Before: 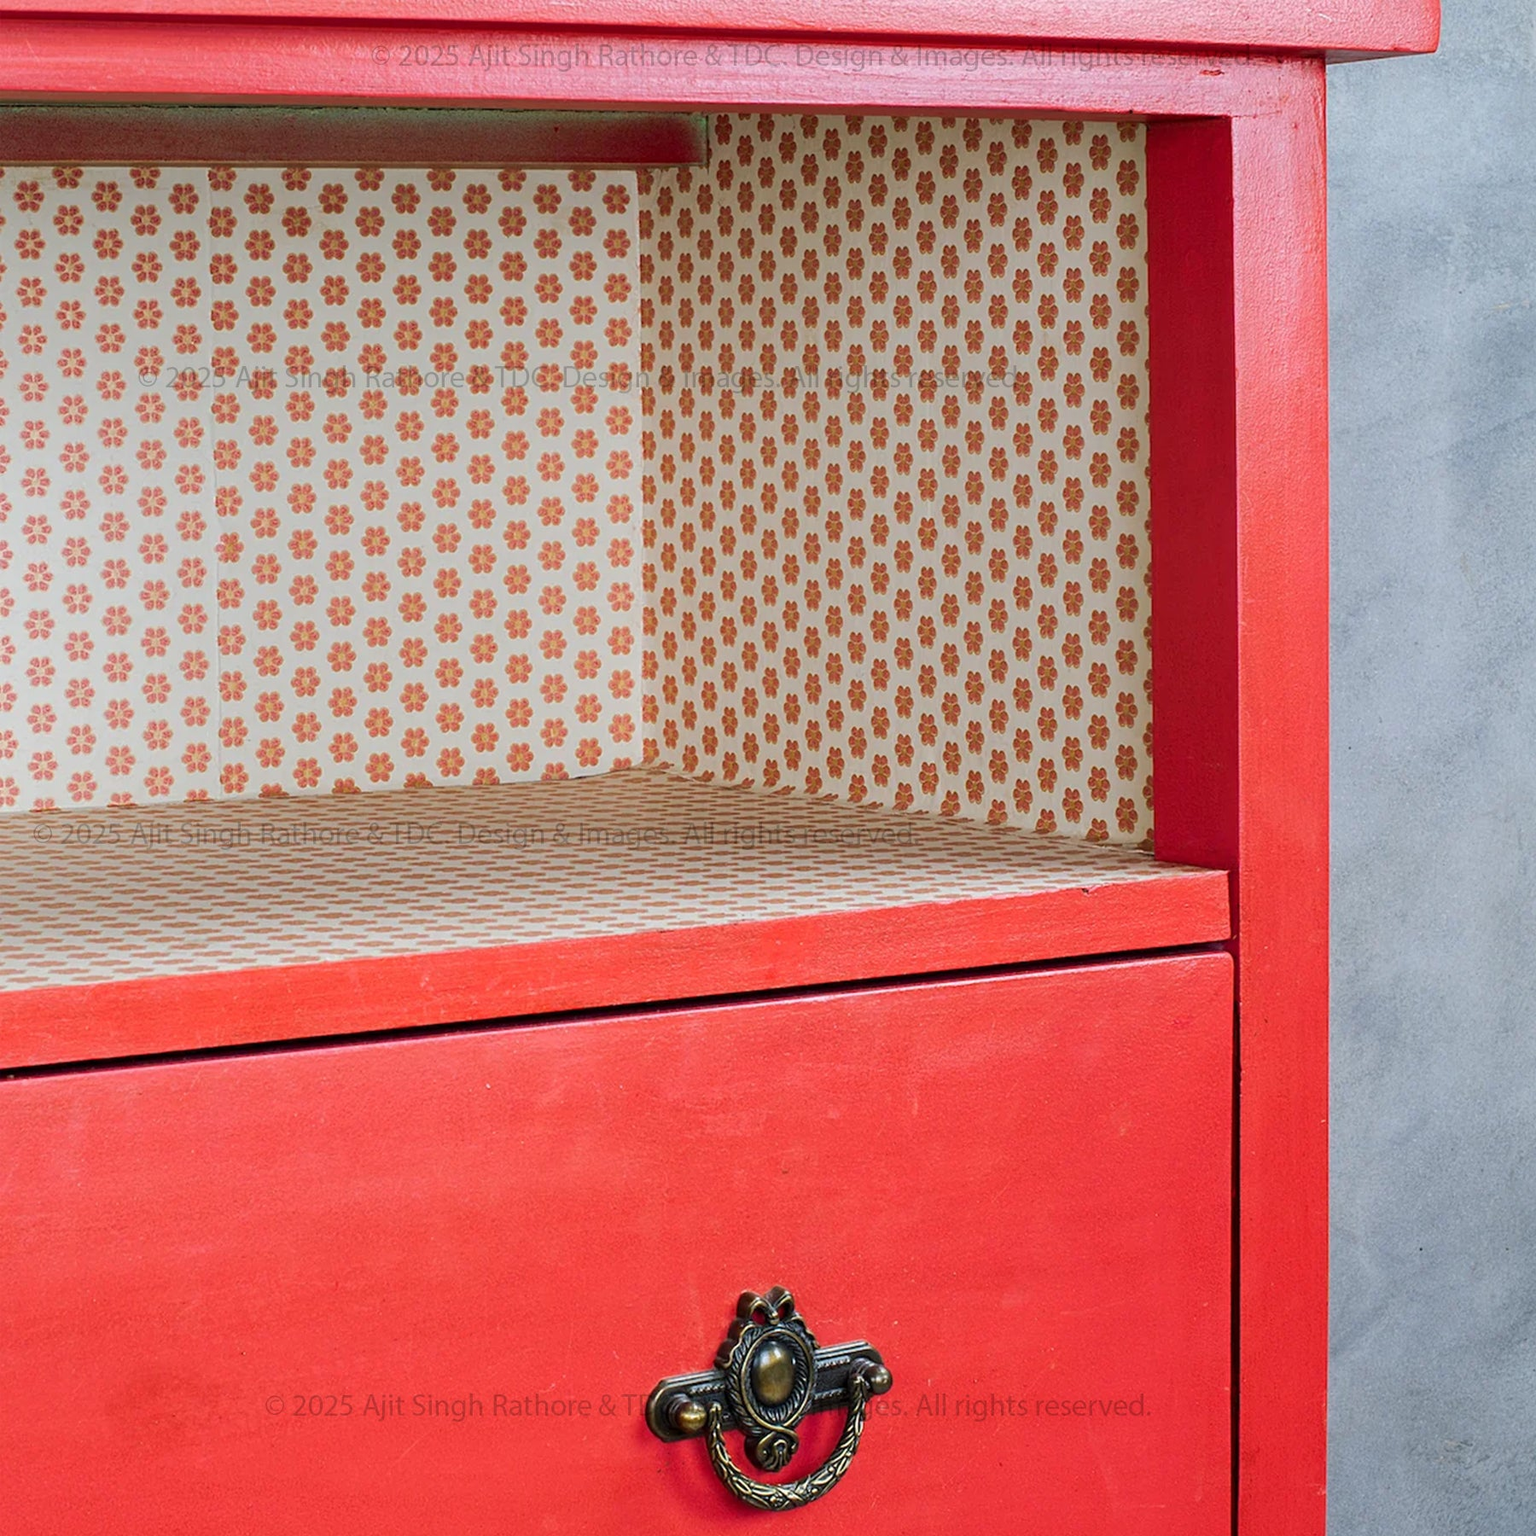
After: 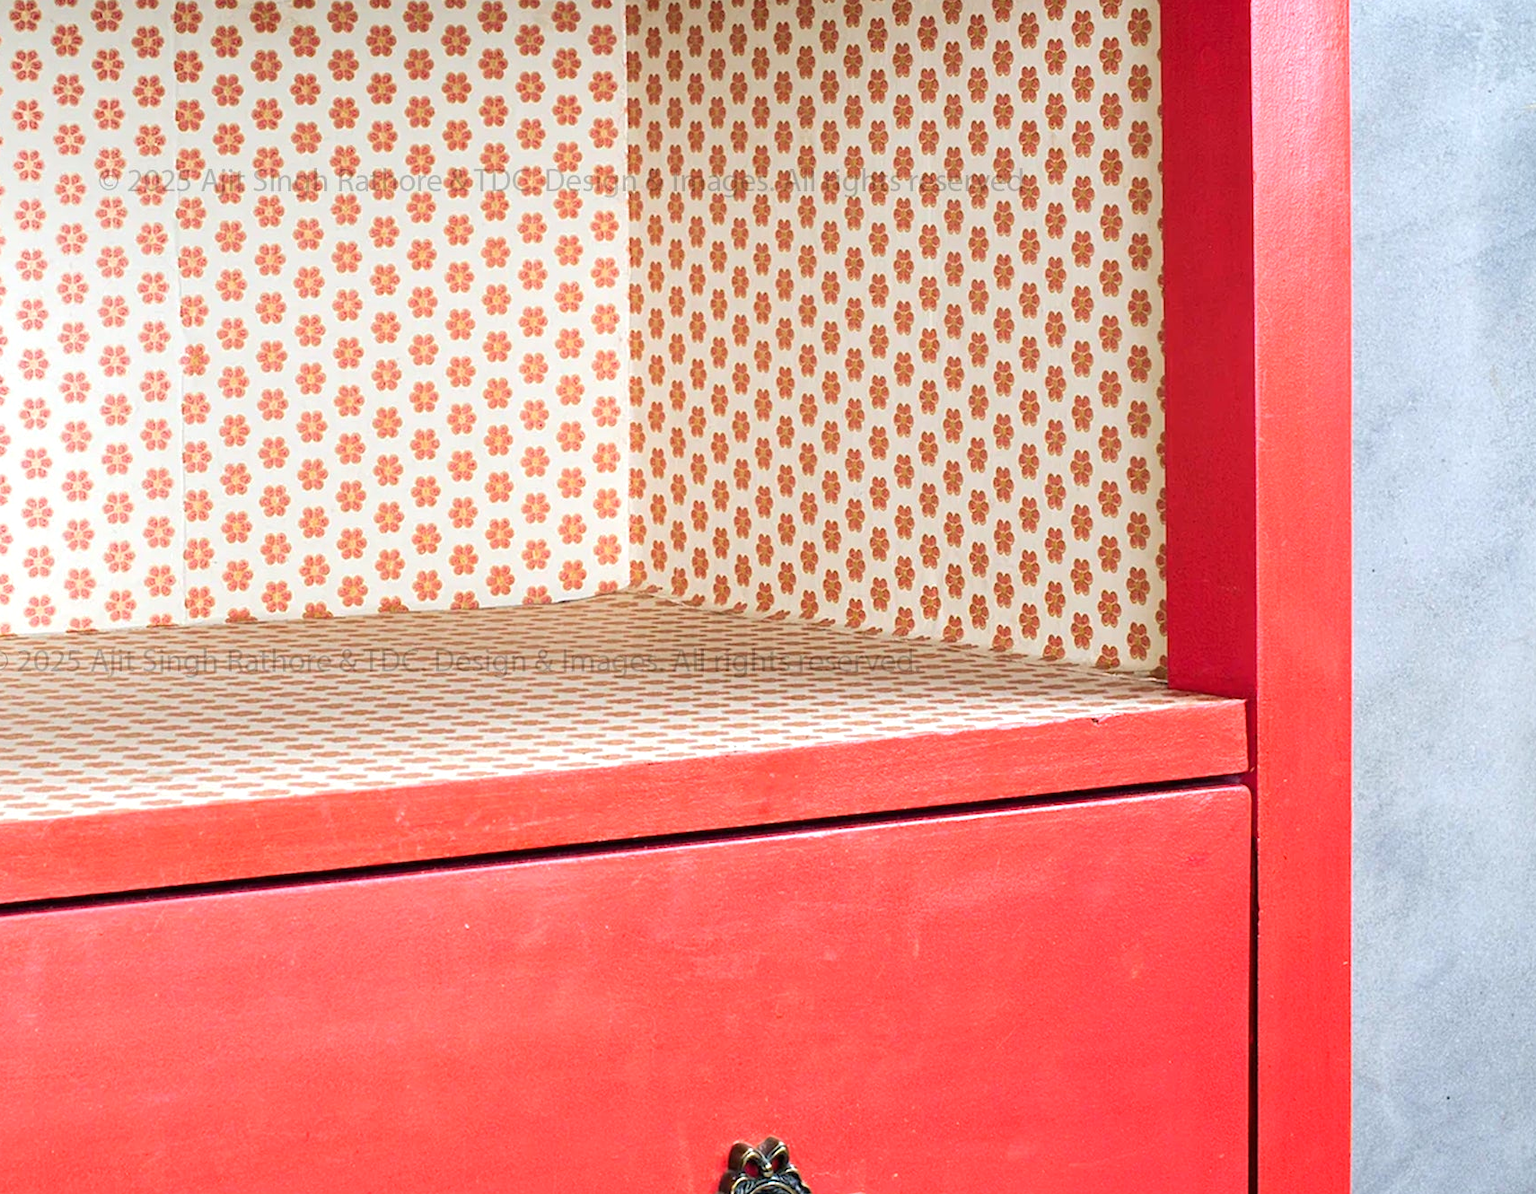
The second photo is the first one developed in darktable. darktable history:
crop and rotate: left 2.94%, top 13.418%, right 1.985%, bottom 12.583%
exposure: black level correction 0, exposure 0.695 EV, compensate highlight preservation false
